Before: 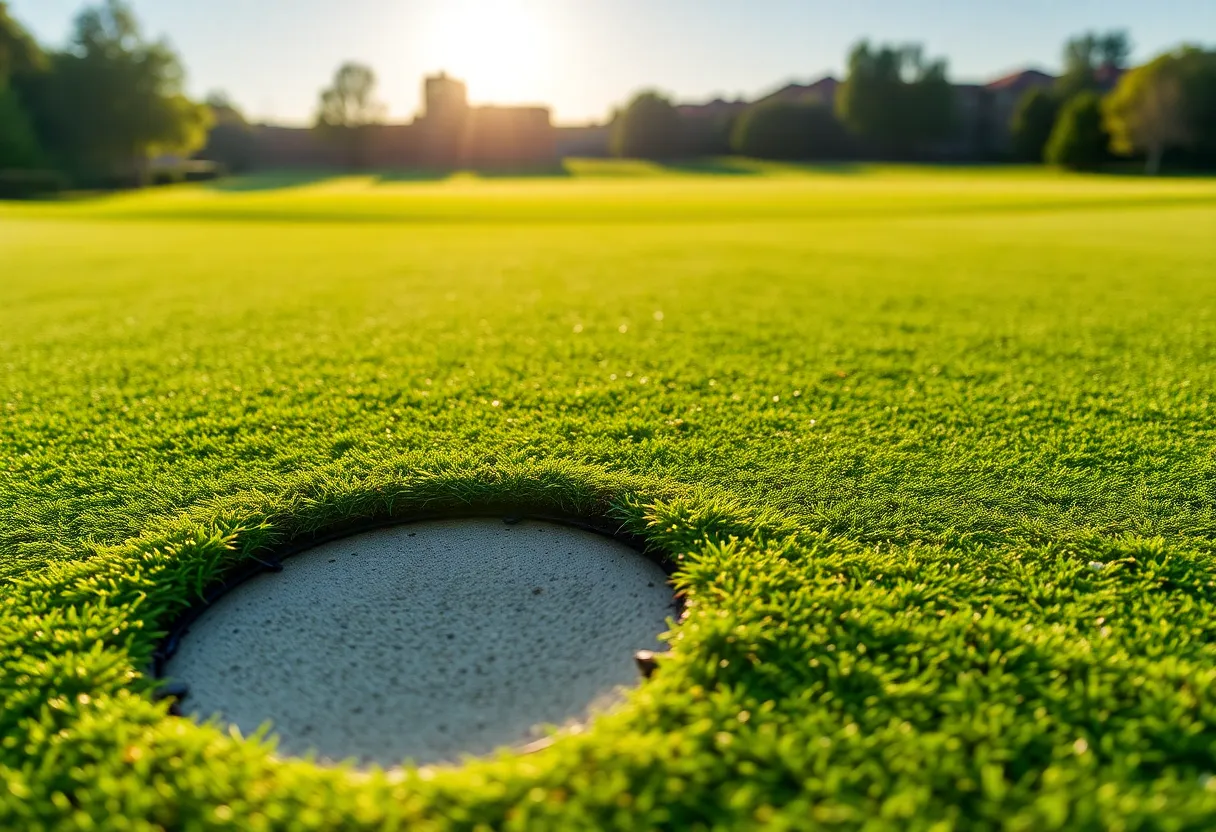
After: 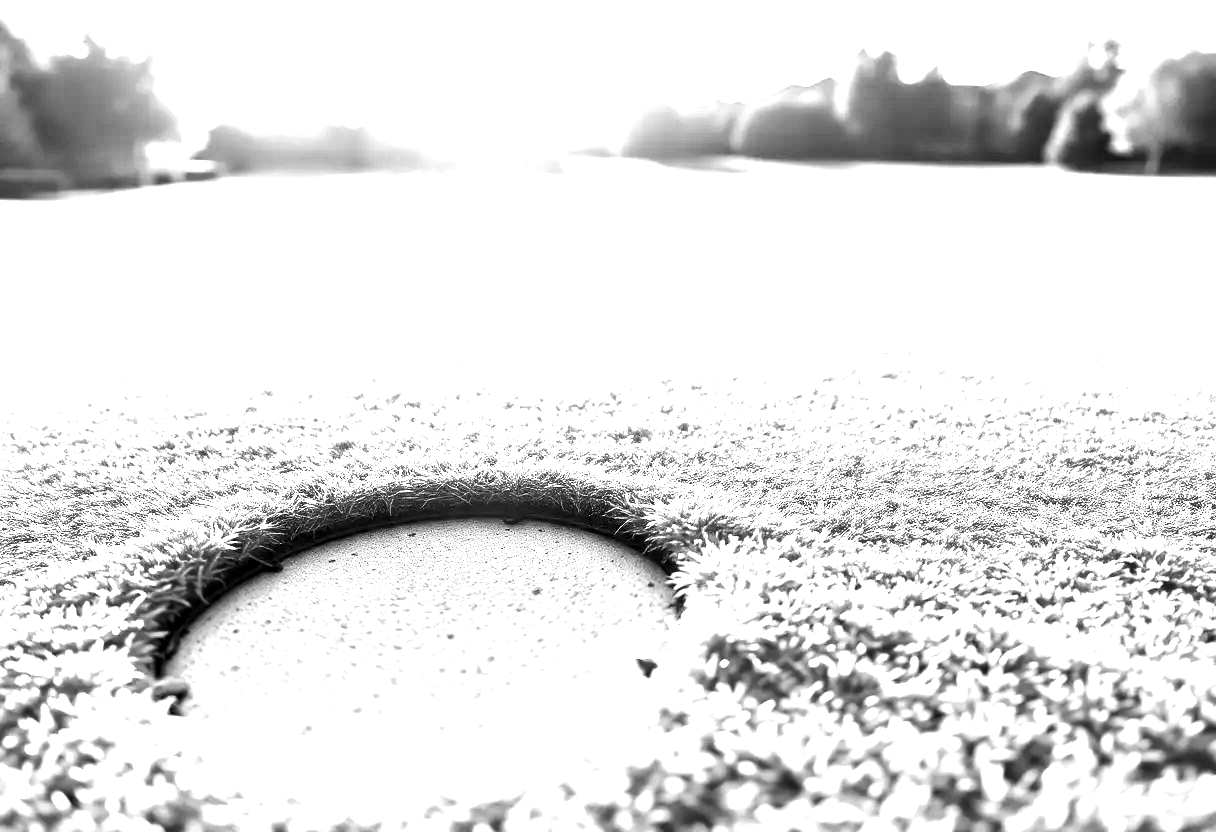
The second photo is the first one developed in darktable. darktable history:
color correction: saturation 0.98
monochrome: on, module defaults
exposure: black level correction 0.001, exposure 2.607 EV, compensate exposure bias true, compensate highlight preservation false
tone equalizer: -8 EV -0.75 EV, -7 EV -0.7 EV, -6 EV -0.6 EV, -5 EV -0.4 EV, -3 EV 0.4 EV, -2 EV 0.6 EV, -1 EV 0.7 EV, +0 EV 0.75 EV, edges refinement/feathering 500, mask exposure compensation -1.57 EV, preserve details no
